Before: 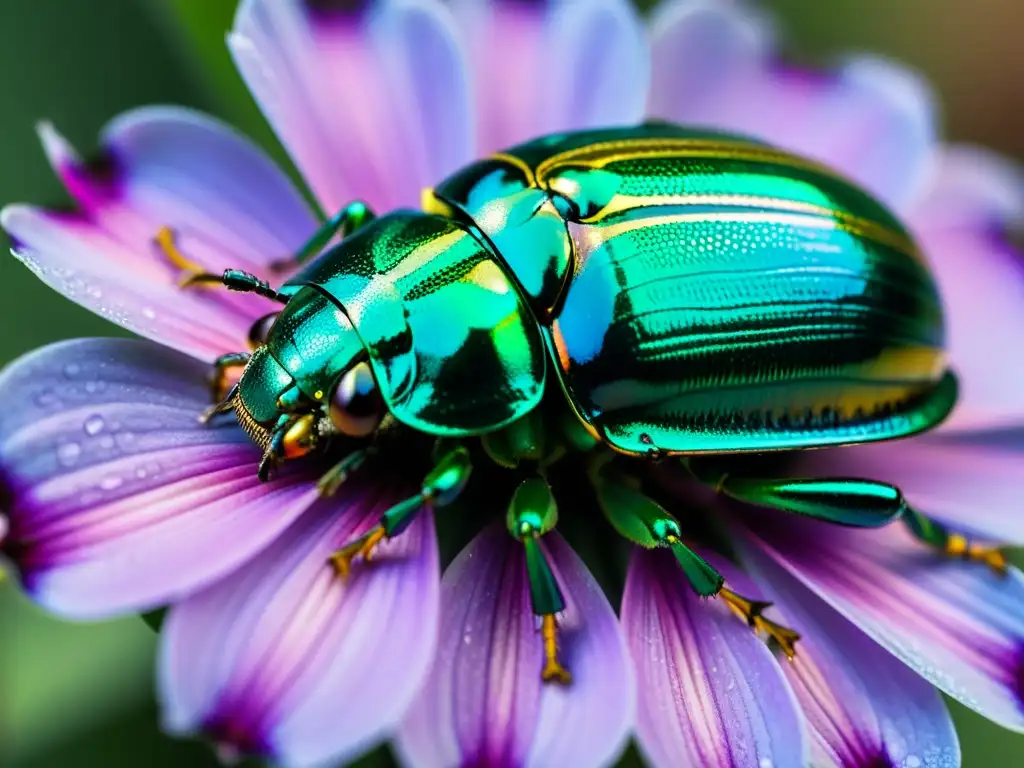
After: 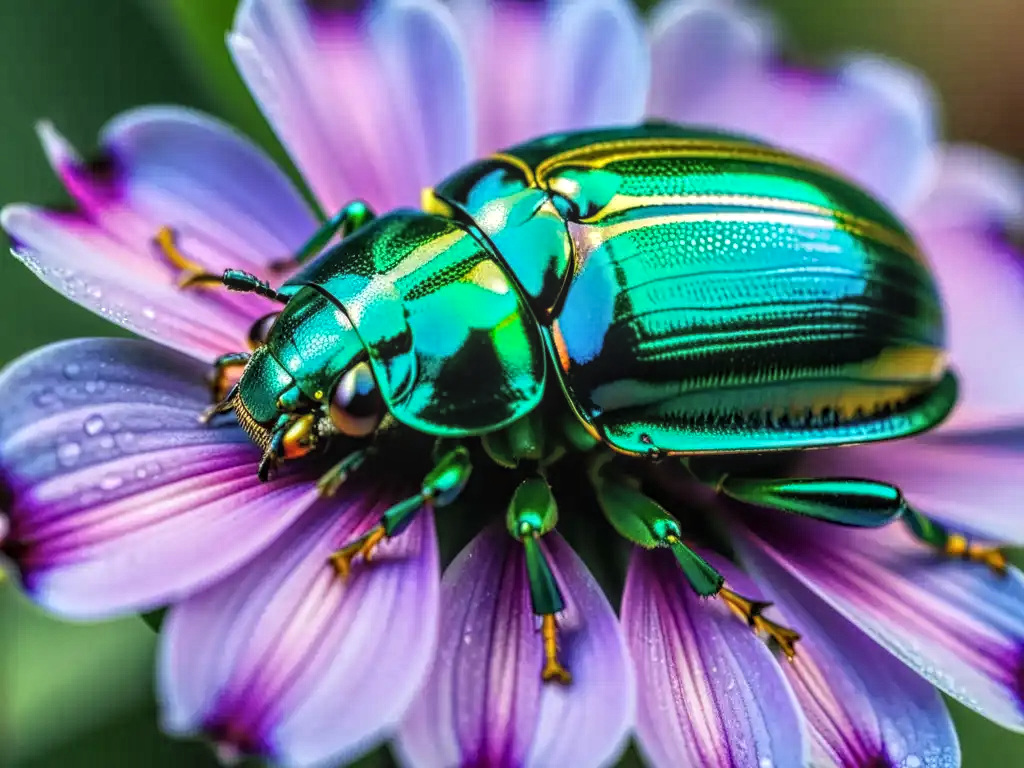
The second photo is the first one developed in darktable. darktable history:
local contrast: highlights 76%, shadows 55%, detail 177%, midtone range 0.213
contrast equalizer: octaves 7, y [[0.5, 0.501, 0.525, 0.597, 0.58, 0.514], [0.5 ×6], [0.5 ×6], [0 ×6], [0 ×6]], mix 0.166
